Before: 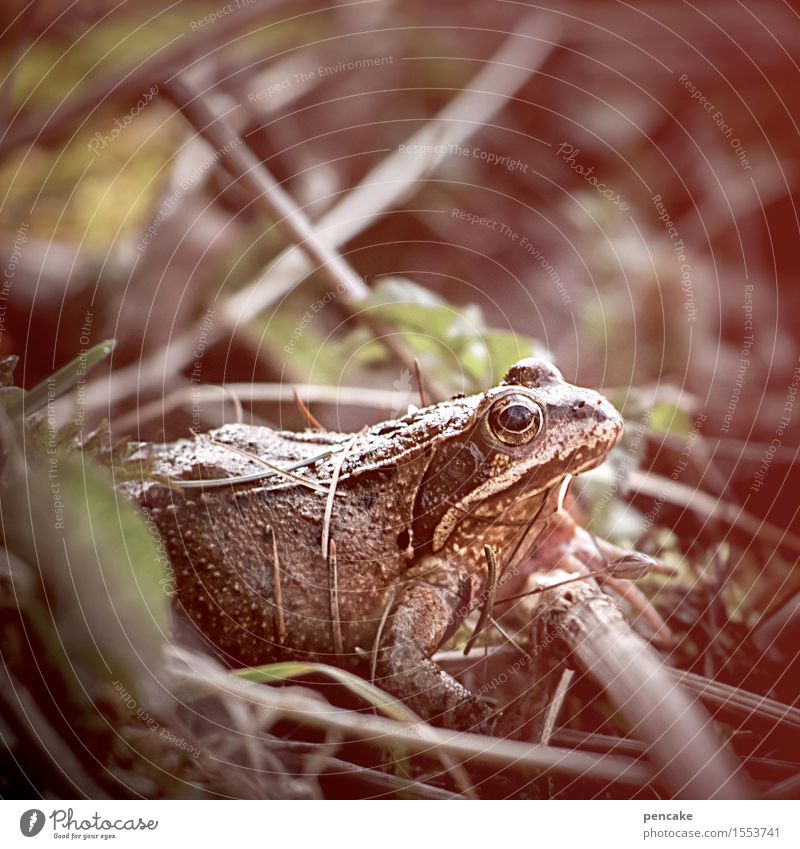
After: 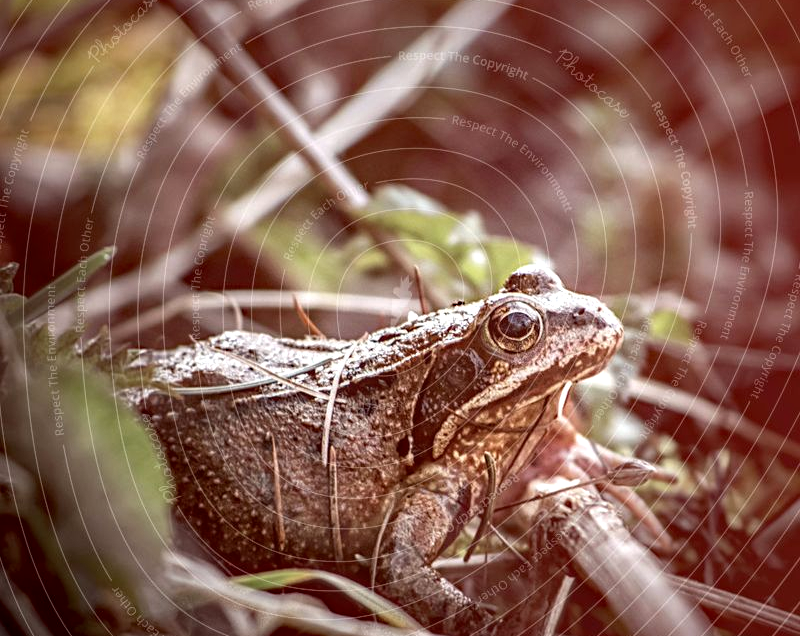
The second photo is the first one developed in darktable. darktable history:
local contrast: on, module defaults
crop: top 11.042%, bottom 13.959%
haze removal: compatibility mode true, adaptive false
